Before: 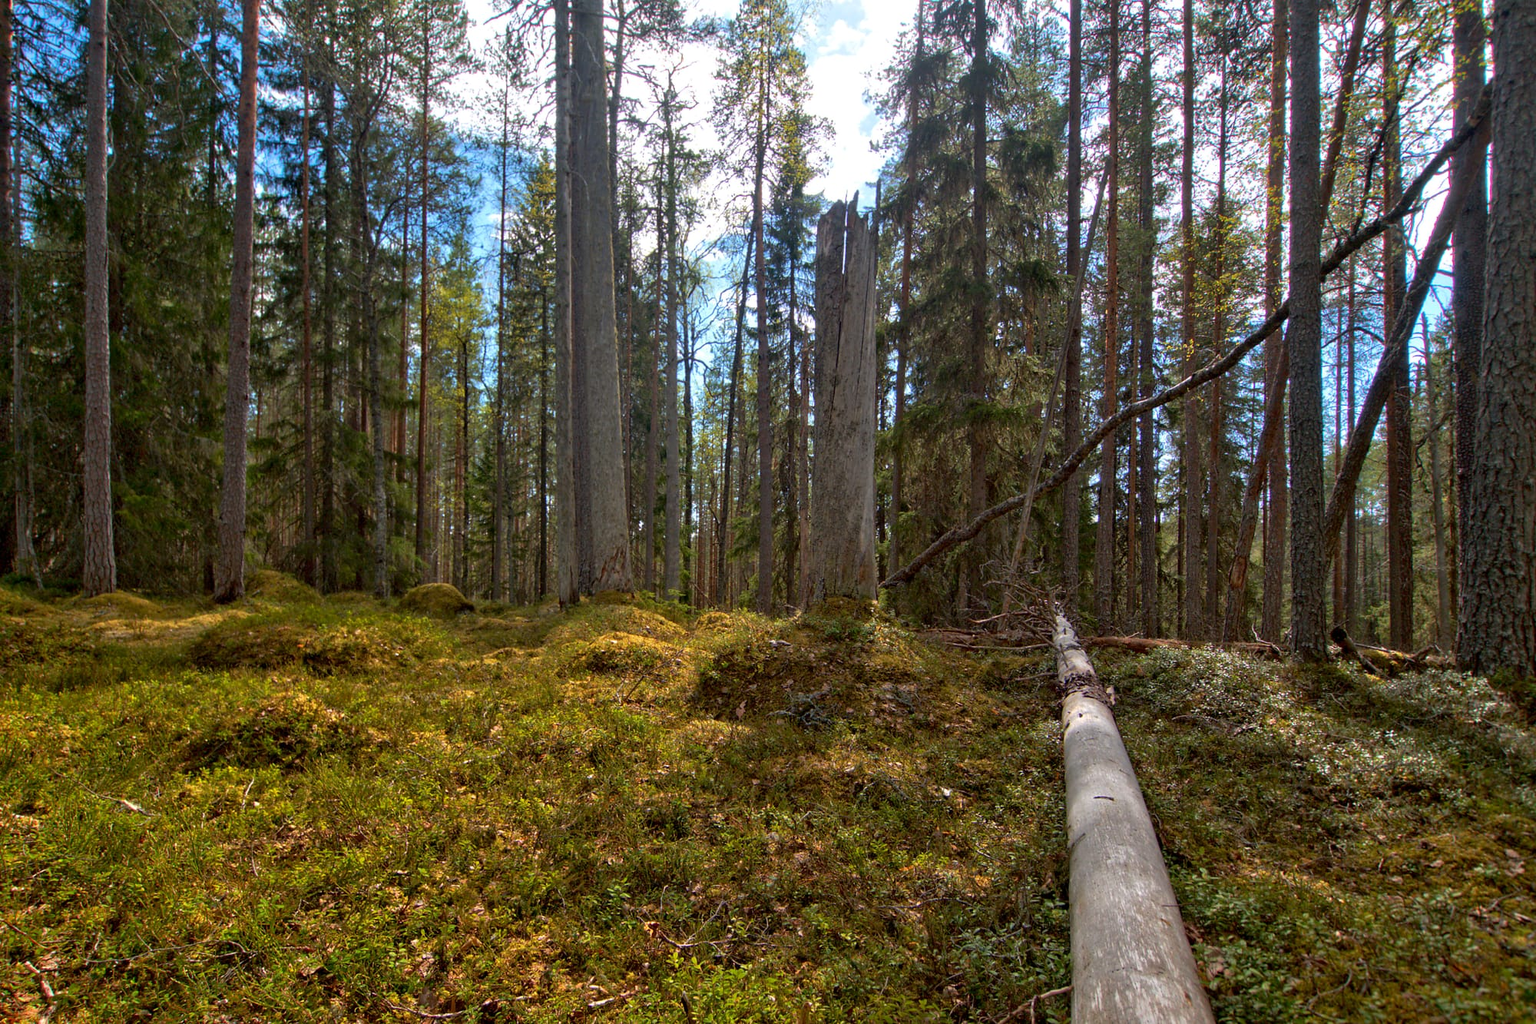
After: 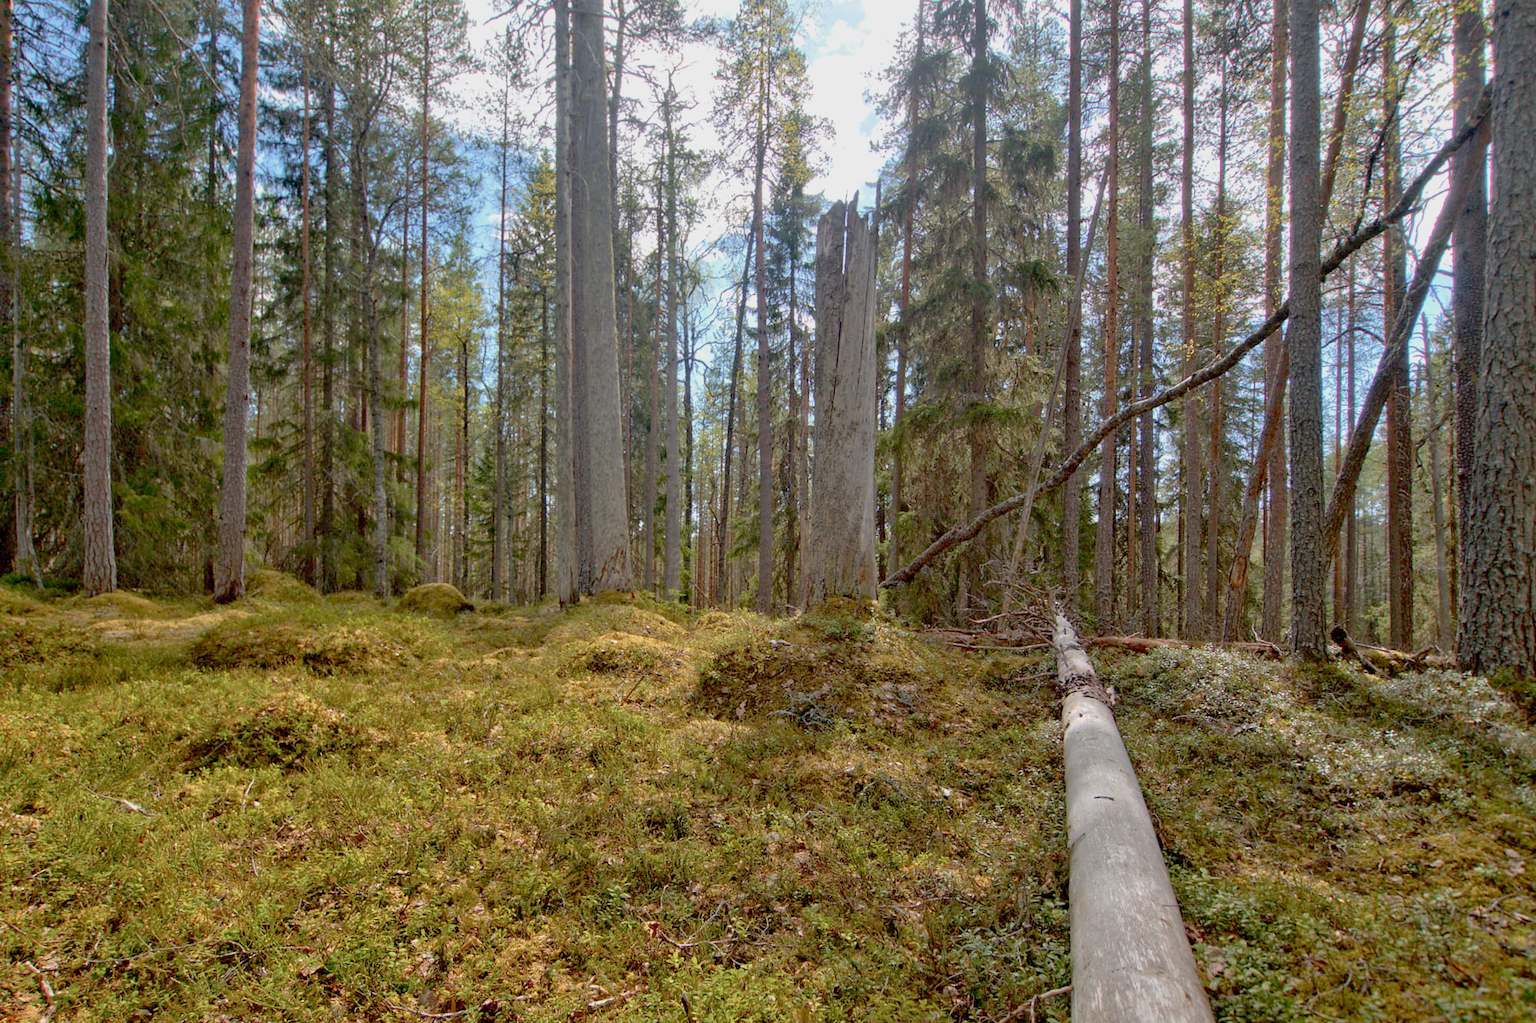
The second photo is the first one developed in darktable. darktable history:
tone curve: curves: ch0 [(0, 0) (0.004, 0.008) (0.077, 0.156) (0.169, 0.29) (0.774, 0.774) (0.988, 0.926)], preserve colors none
